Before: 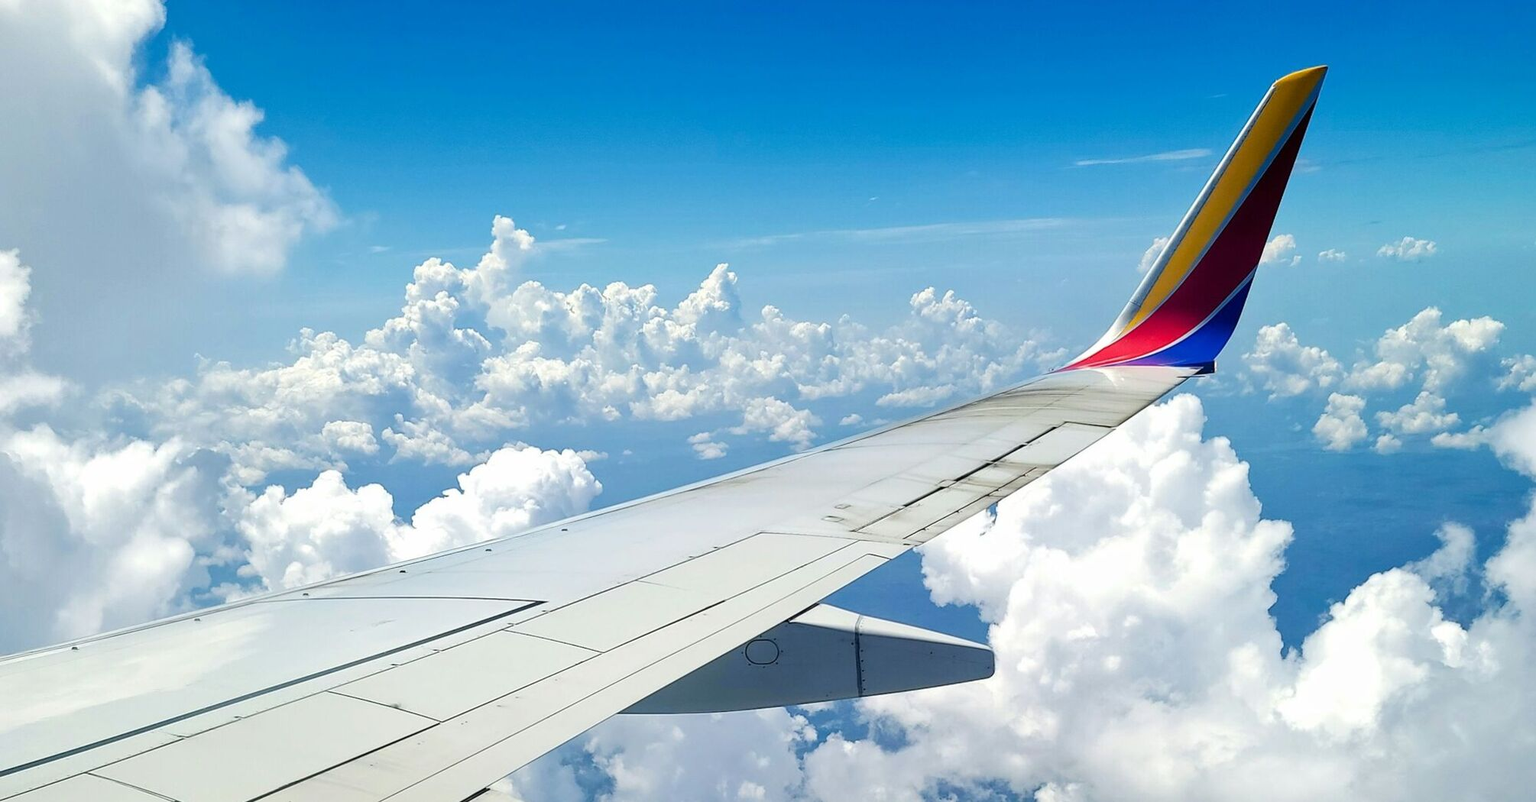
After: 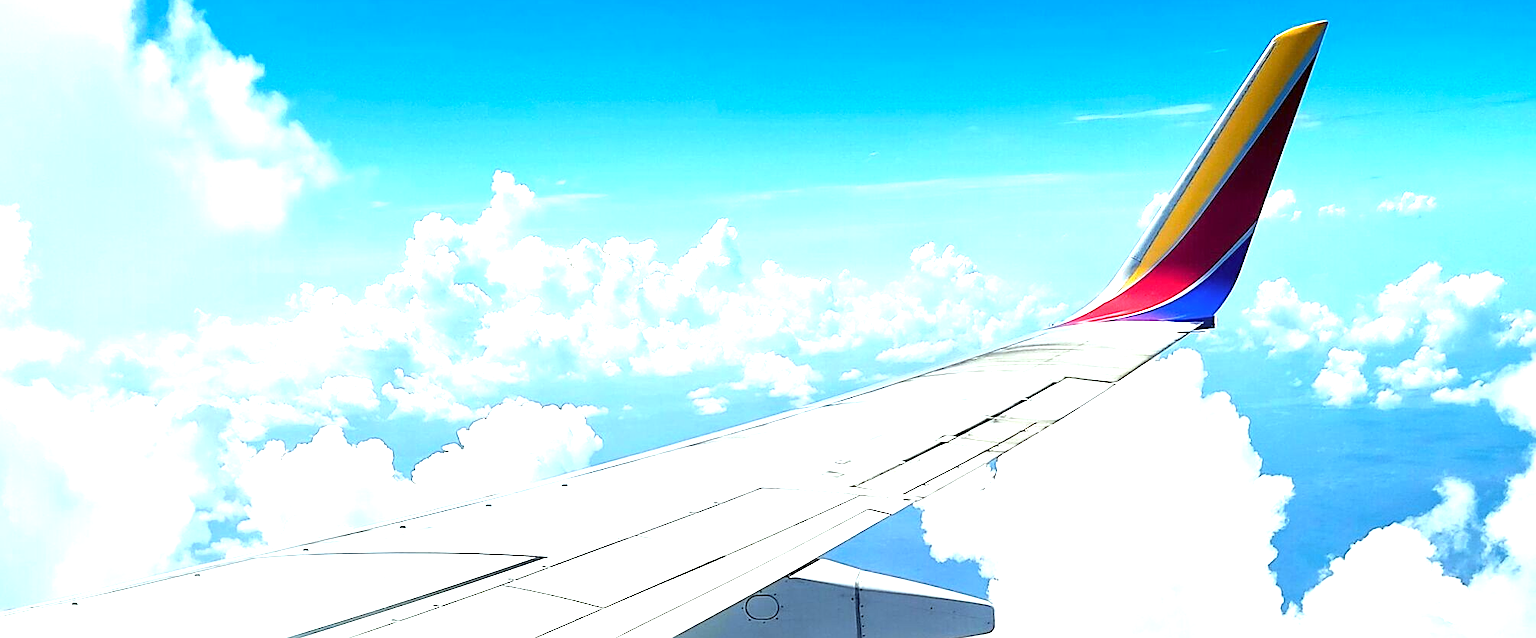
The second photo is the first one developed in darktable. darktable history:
color correction: highlights a* -2.87, highlights b* -1.96, shadows a* 2.26, shadows b* 2.91
crop and rotate: top 5.651%, bottom 14.77%
exposure: exposure 1.236 EV, compensate exposure bias true, compensate highlight preservation false
sharpen: on, module defaults
